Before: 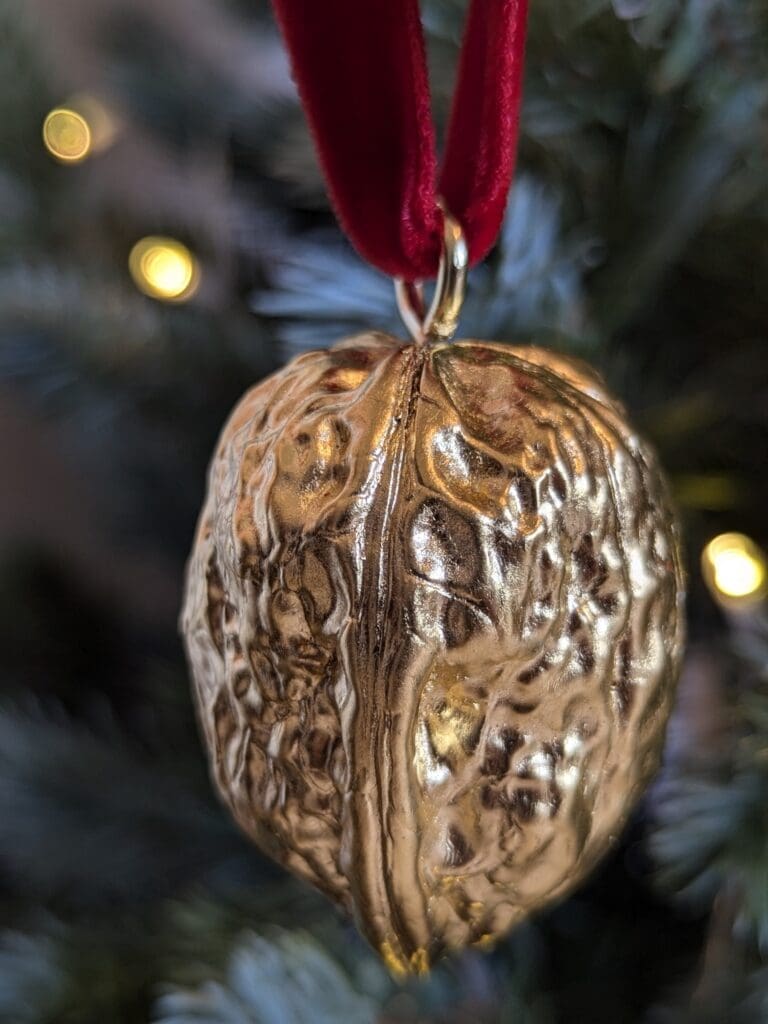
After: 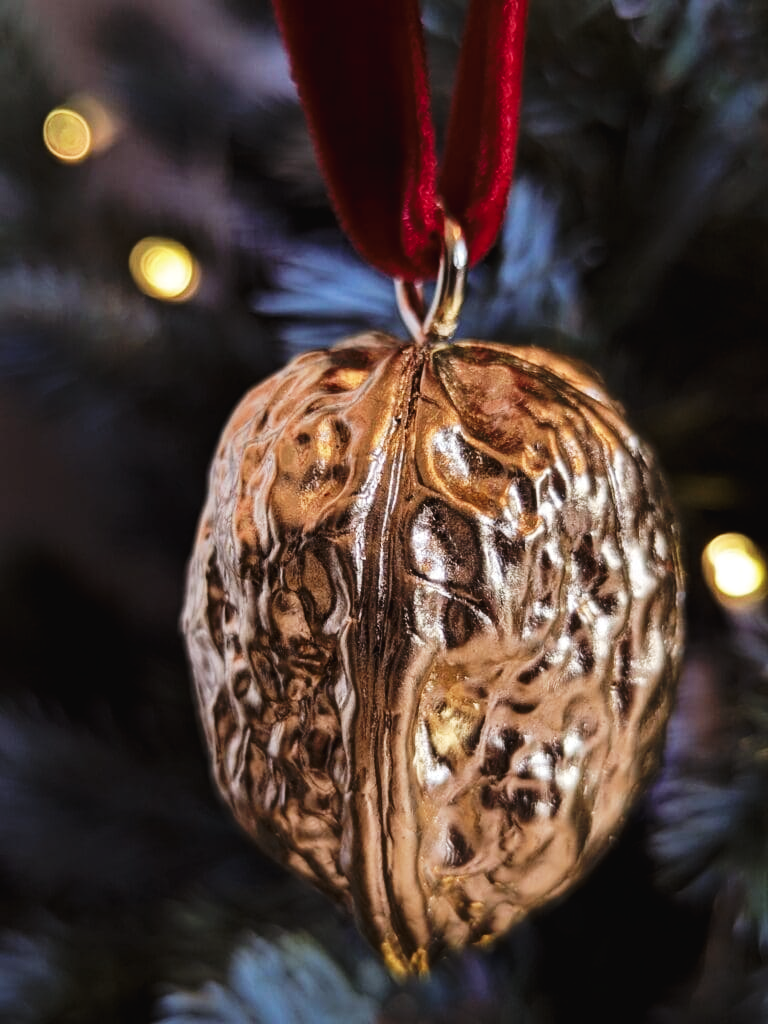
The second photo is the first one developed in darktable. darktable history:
tone curve: curves: ch0 [(0, 0) (0.003, 0.02) (0.011, 0.021) (0.025, 0.022) (0.044, 0.023) (0.069, 0.026) (0.1, 0.04) (0.136, 0.06) (0.177, 0.092) (0.224, 0.127) (0.277, 0.176) (0.335, 0.258) (0.399, 0.349) (0.468, 0.444) (0.543, 0.546) (0.623, 0.649) (0.709, 0.754) (0.801, 0.842) (0.898, 0.922) (1, 1)], preserve colors none
color look up table: target L [93.8, 93.31, 84.11, 84.1, 69.77, 68.71, 61.67, 51.13, 49.4, 38.78, 32.56, 10.72, 200.38, 101.37, 87.83, 83.94, 80.83, 68.79, 63.73, 61.11, 60.57, 46.42, 43.8, 48.91, 30.97, 26.83, 26.56, 11.63, 79.85, 64.09, 59.89, 56.27, 53.95, 52.28, 56.79, 49.36, 42.1, 39.74, 37.03, 31.81, 16.36, 5.626, 7.847, 87.11, 72.76, 68.2, 53.99, 45.15, 33.87], target a [-15.1, -19.84, -59.59, -76.26, -55.59, -34.75, -41.54, -25.38, -6.118, -25.26, -20.14, -7.428, 0, 0, -1.812, 7.635, 19.88, 44.01, 42.03, 49.87, 12.65, 47.89, 37.44, 58, 6.711, 31.68, 34.91, 21.05, 23.55, 66.57, 35.41, 71.19, 2.411, 19.73, 74.49, 59.42, 24.36, 29.35, 45.7, 17.1, 39.03, 39.07, 6.963, -46.85, -6.323, -21.62, -8.601, -19.44, -1.149], target b [21.81, 81.44, 16.54, 64.89, 53.04, 36.91, 20.72, 17.14, 35.04, 24.49, 17.79, 3.325, 0, -0.001, 55.53, 0.91, 21.74, -1.318, 52.14, 25.76, 29.65, 24.08, 39.32, 45.68, 11.03, 31.88, 8.058, 18.41, -21.55, -41.61, -4.908, -13.73, -60.07, -49.45, -45.26, 2.375, -21.59, -74.37, -45.97, -46.37, -49.89, -37.64, -19.71, -11.1, -15.1, -40.48, -15.44, -8.128, -24.18], num patches 49
